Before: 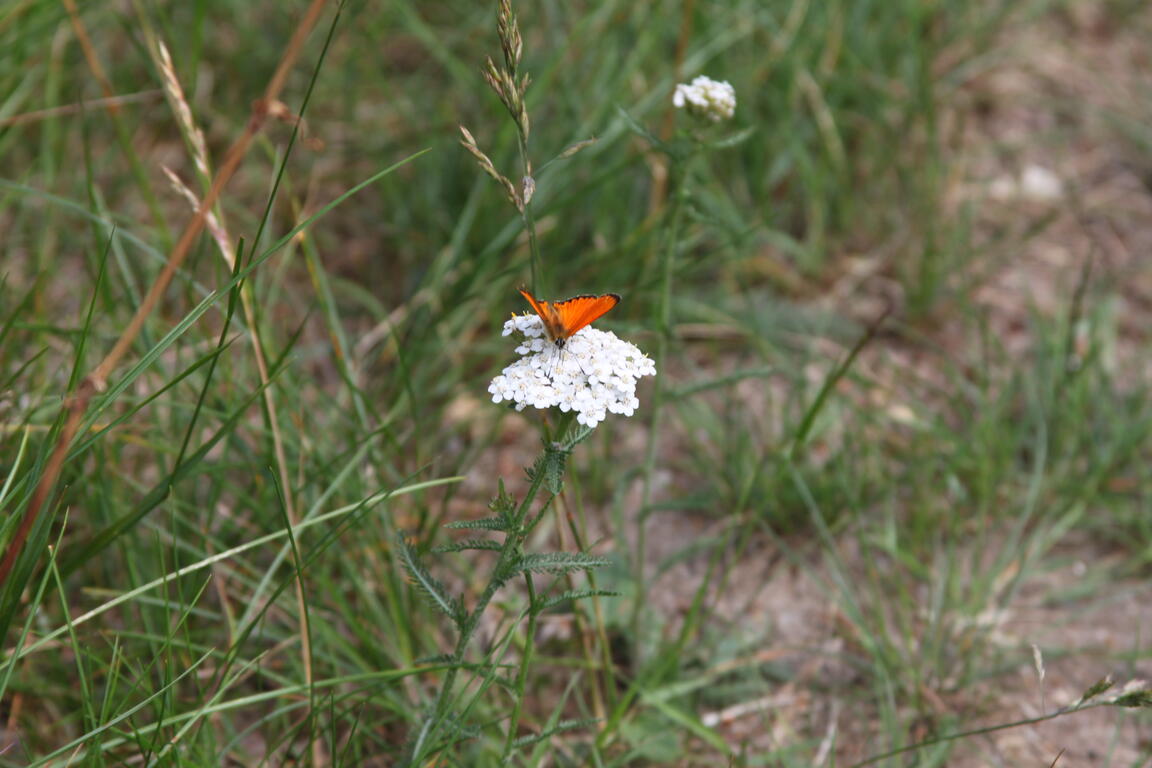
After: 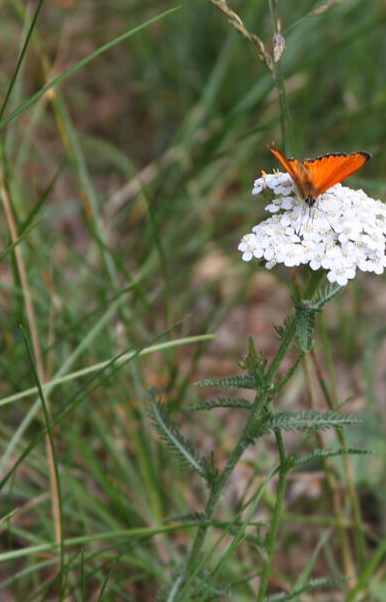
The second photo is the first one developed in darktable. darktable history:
crop and rotate: left 21.77%, top 18.528%, right 44.676%, bottom 2.997%
shadows and highlights: radius 108.52, shadows 23.73, highlights -59.32, low approximation 0.01, soften with gaussian
